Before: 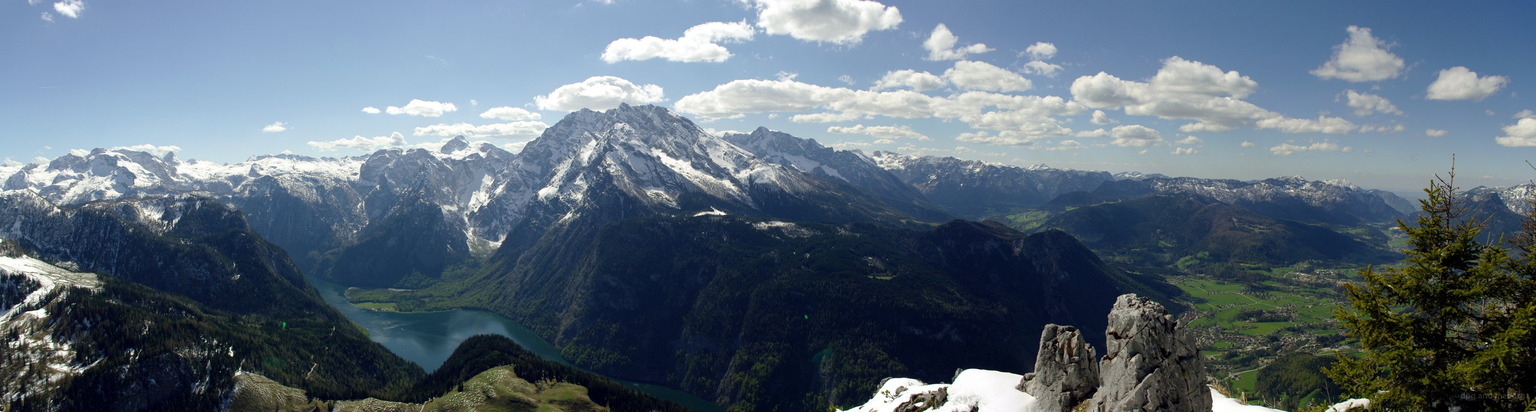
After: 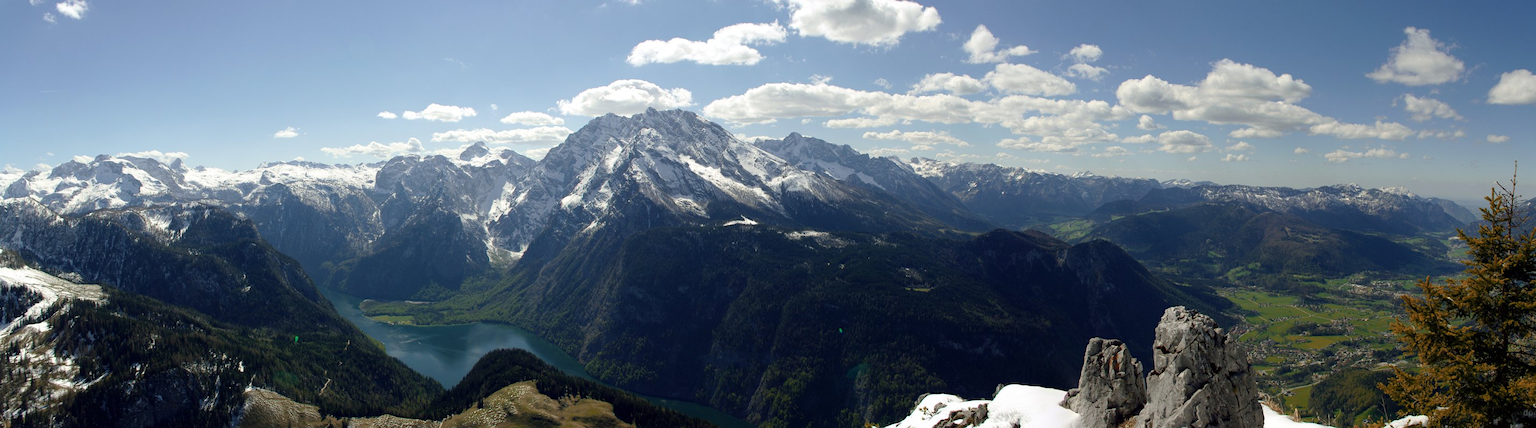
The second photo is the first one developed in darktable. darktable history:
color zones: curves: ch2 [(0, 0.5) (0.084, 0.497) (0.323, 0.335) (0.4, 0.497) (1, 0.5)]
crop: right 4.085%, bottom 0.047%
